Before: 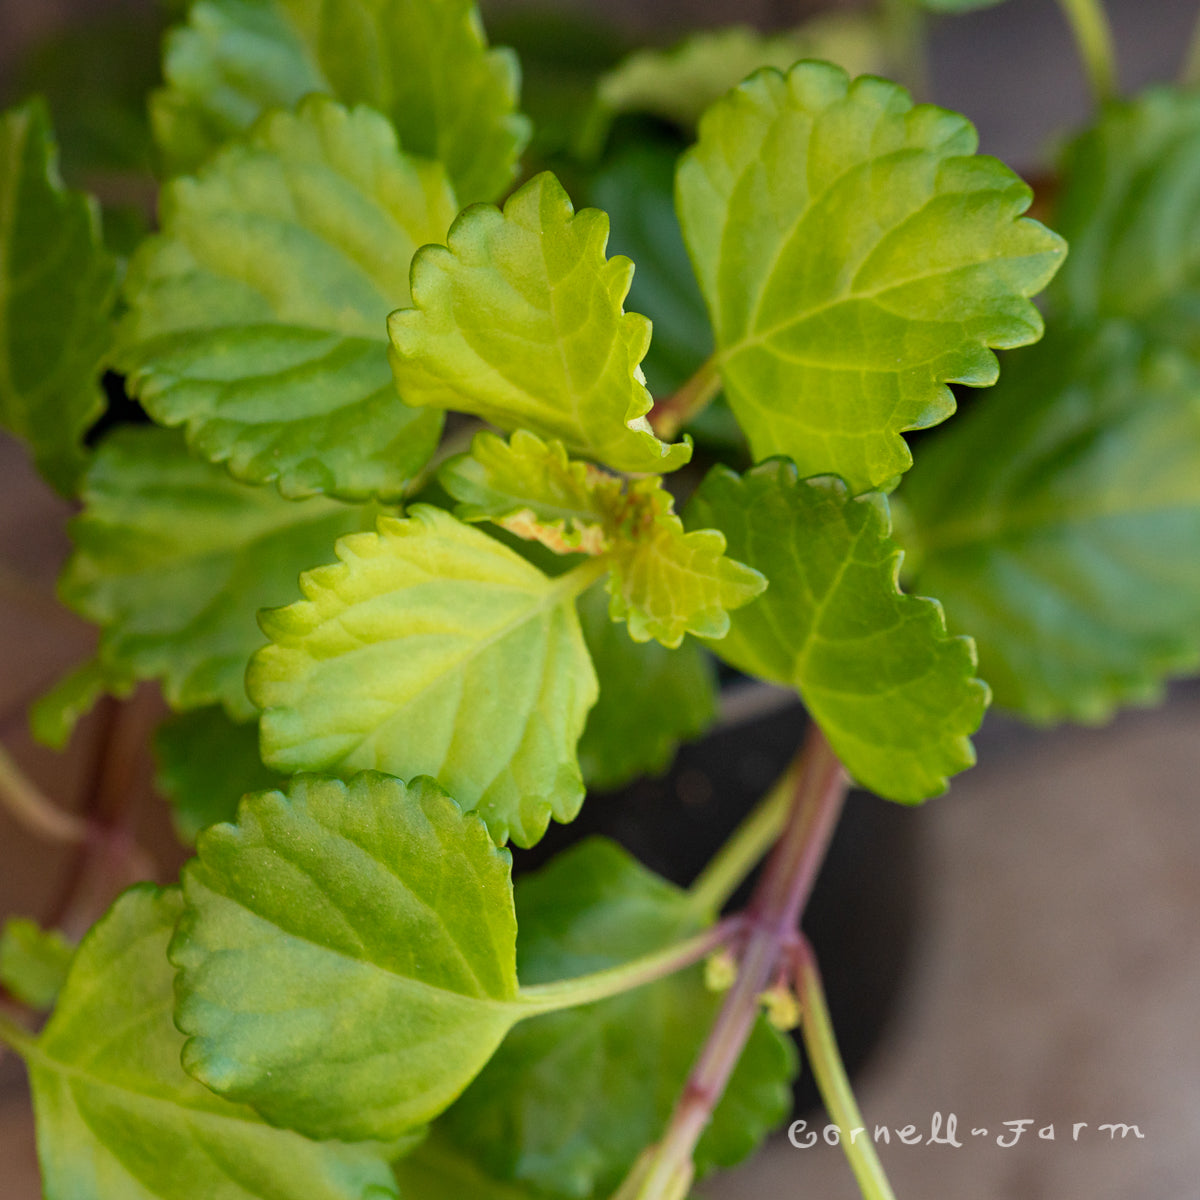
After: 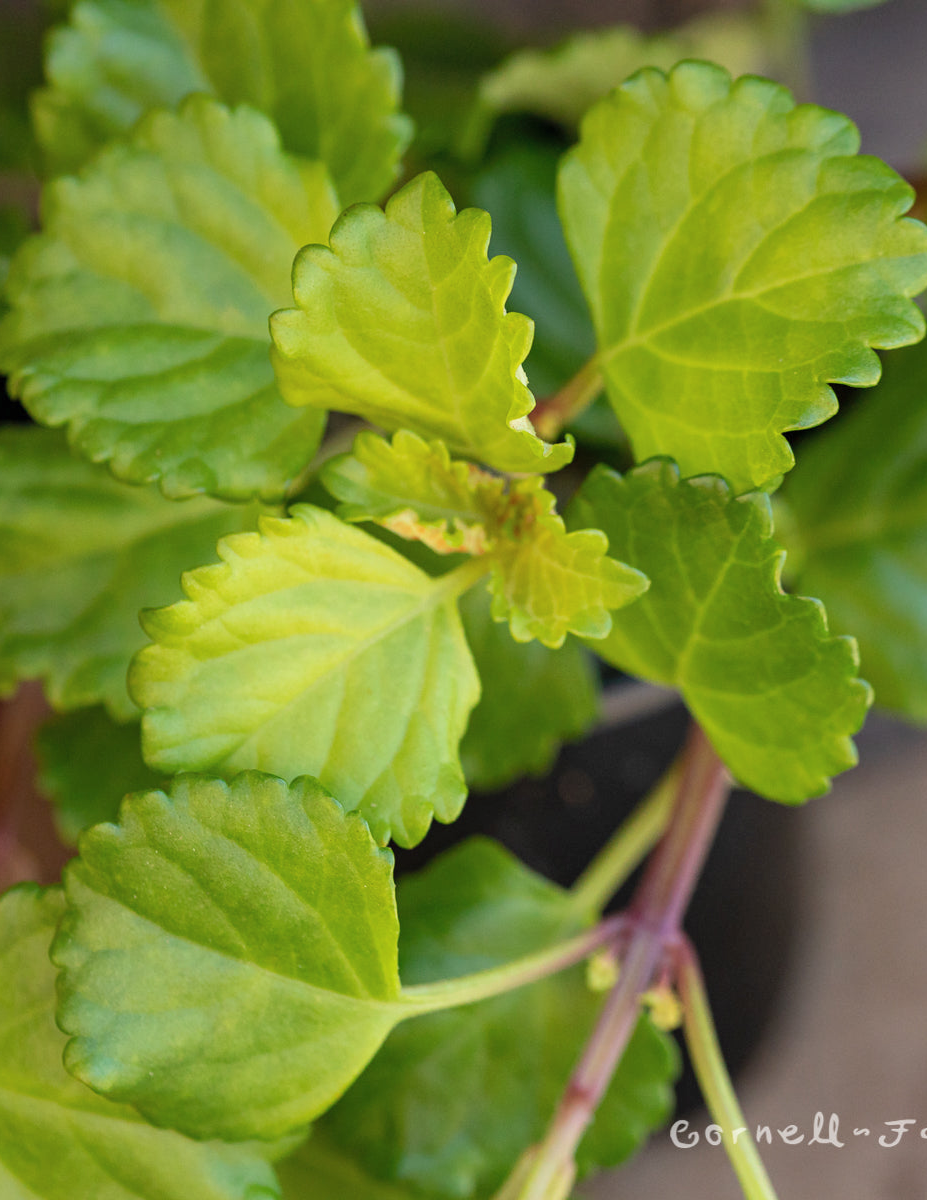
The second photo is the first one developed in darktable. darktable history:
contrast brightness saturation: contrast 0.053, brightness 0.058, saturation 0.006
crop: left 9.864%, right 12.856%
